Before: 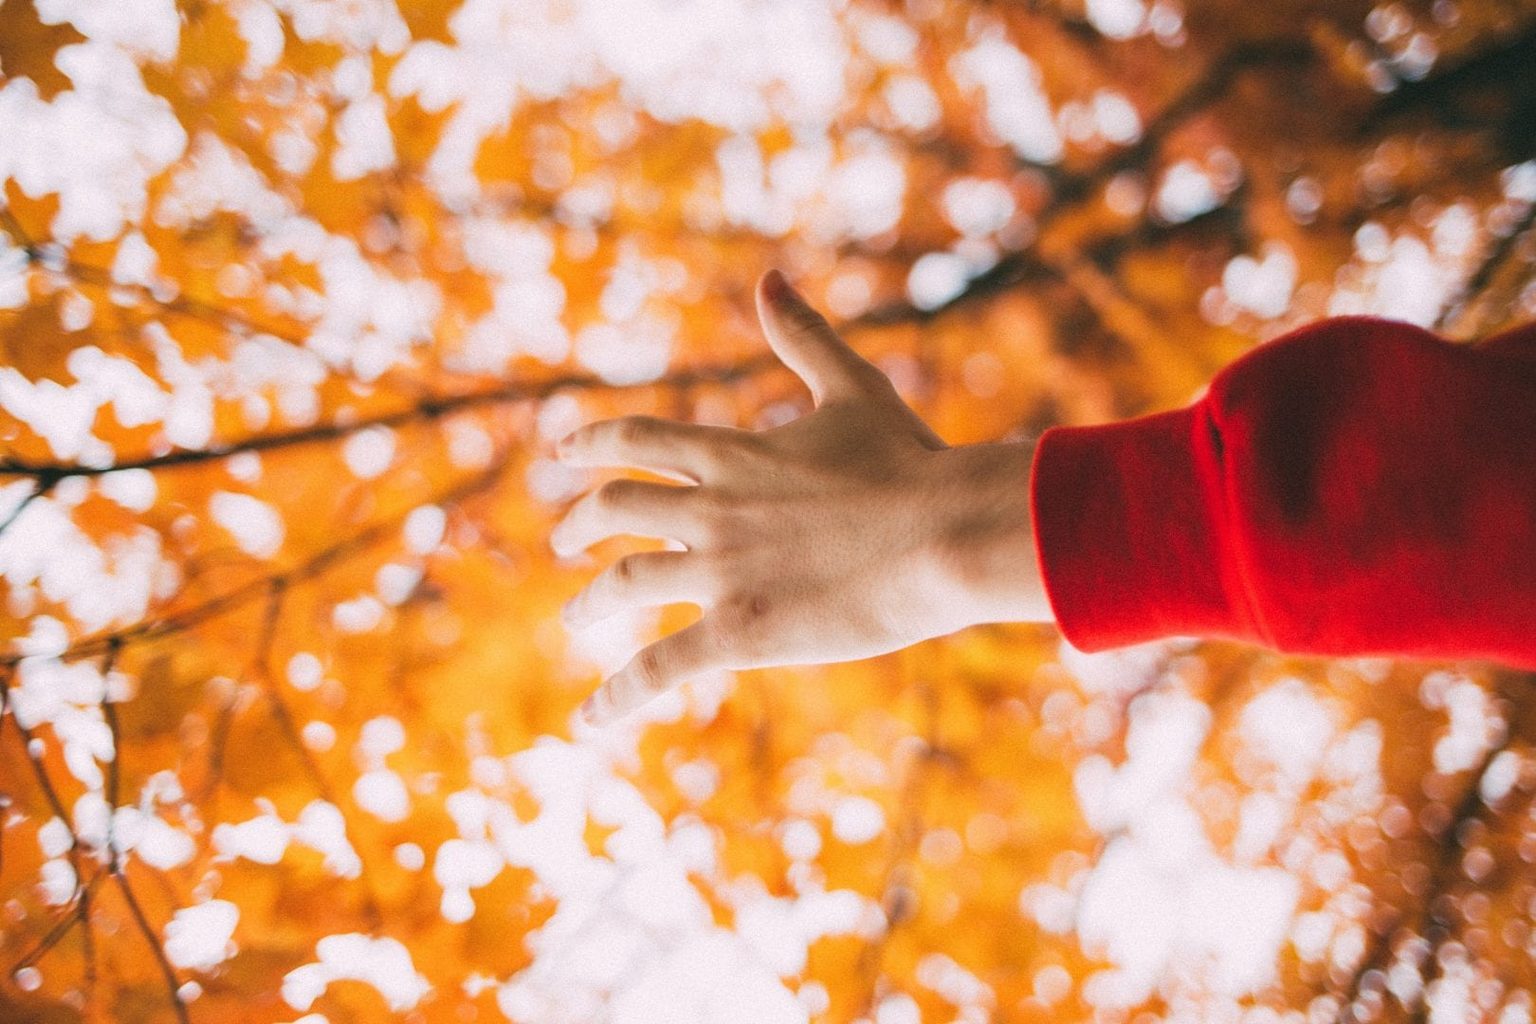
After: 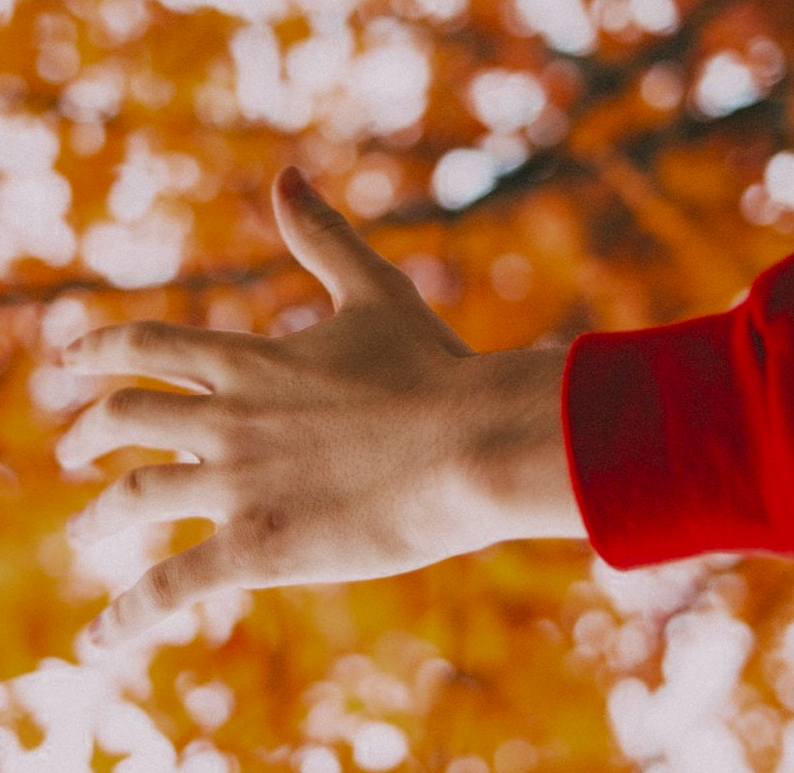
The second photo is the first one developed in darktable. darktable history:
local contrast: highlights 105%, shadows 102%, detail 119%, midtone range 0.2
tone equalizer: -8 EV -0.001 EV, -7 EV 0.003 EV, -6 EV -0.016 EV, -5 EV 0.02 EV, -4 EV -0.007 EV, -3 EV 0.011 EV, -2 EV -0.06 EV, -1 EV -0.291 EV, +0 EV -0.551 EV, edges refinement/feathering 500, mask exposure compensation -1.57 EV, preserve details no
crop: left 32.43%, top 10.959%, right 18.549%, bottom 17.411%
color zones: curves: ch0 [(0.27, 0.396) (0.563, 0.504) (0.75, 0.5) (0.787, 0.307)]
